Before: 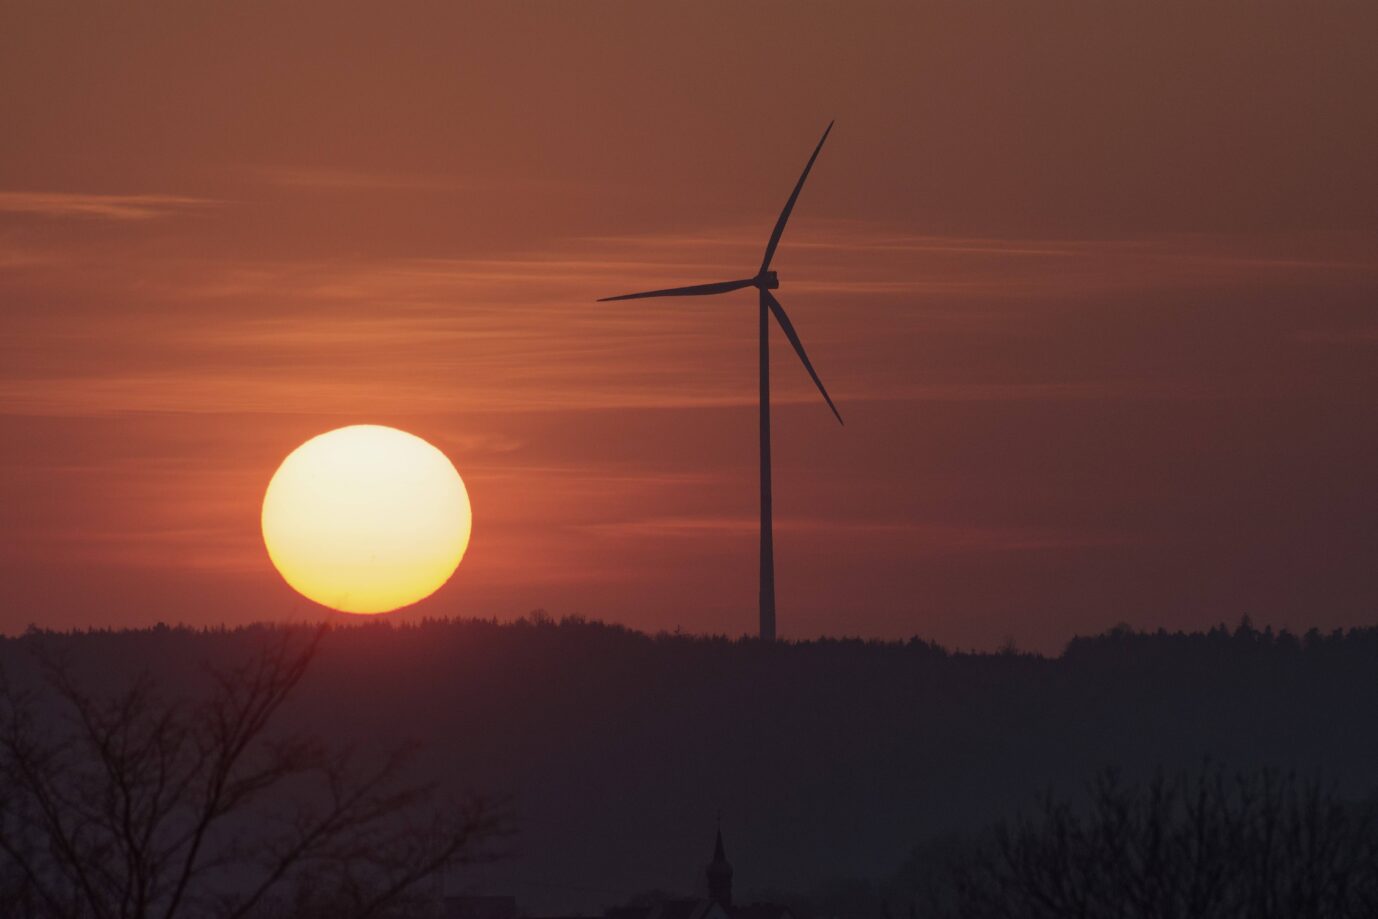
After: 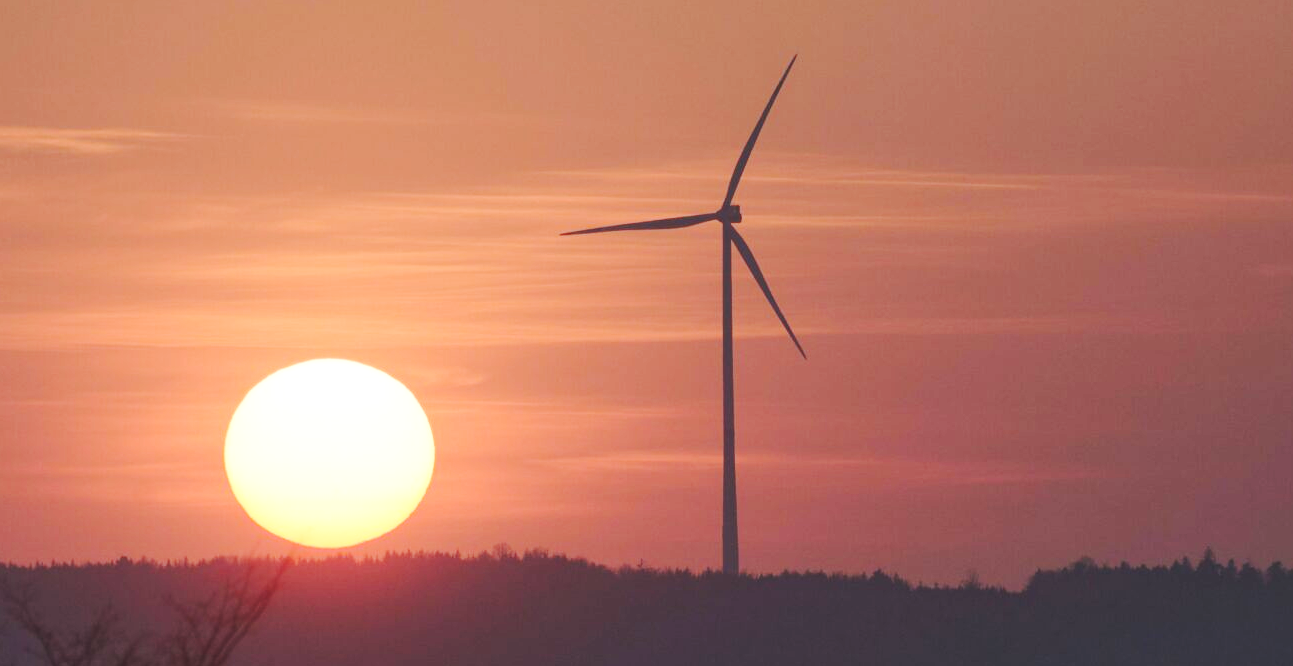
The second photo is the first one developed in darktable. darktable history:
crop: left 2.737%, top 7.287%, right 3.421%, bottom 20.179%
base curve: curves: ch0 [(0, 0.007) (0.028, 0.063) (0.121, 0.311) (0.46, 0.743) (0.859, 0.957) (1, 1)], preserve colors none
exposure: exposure 0.507 EV, compensate highlight preservation false
